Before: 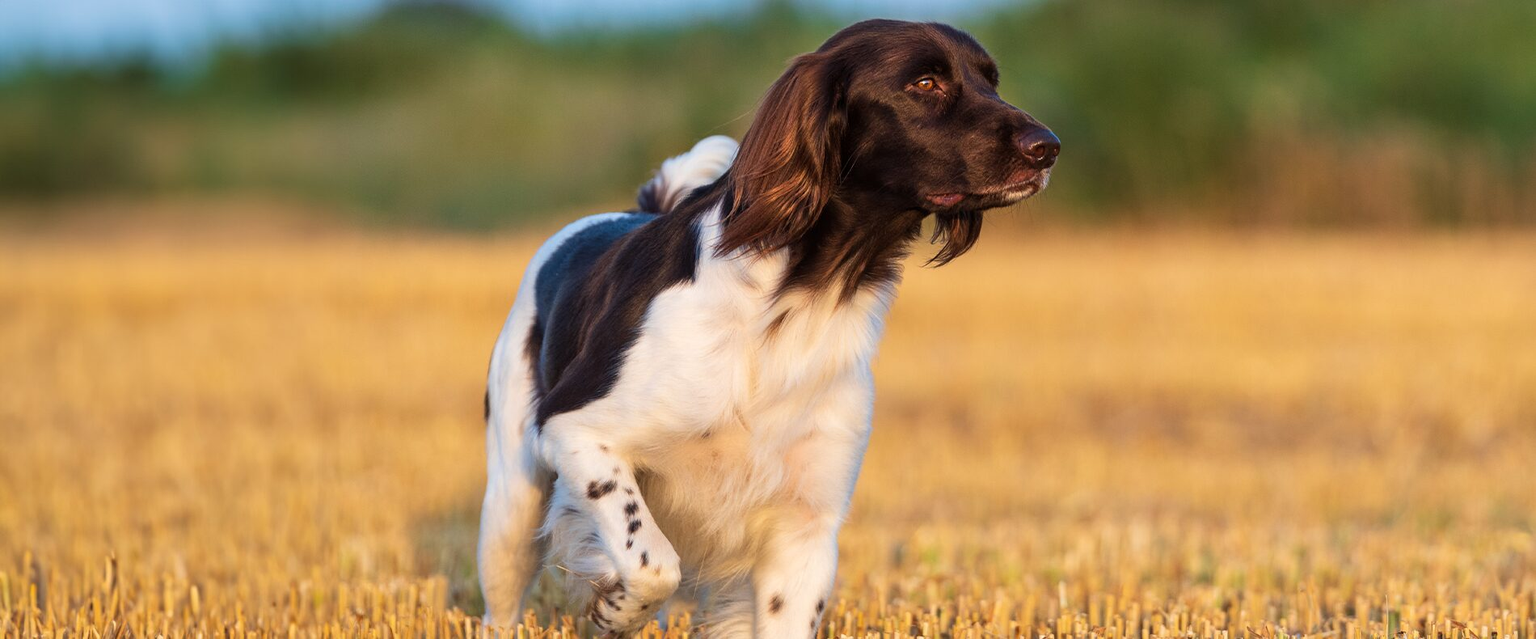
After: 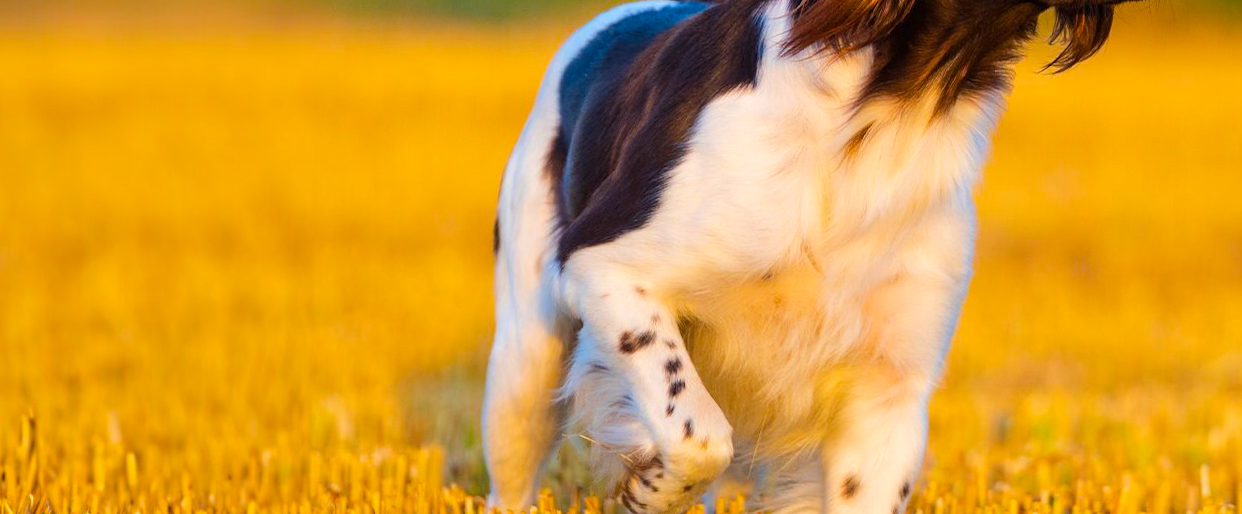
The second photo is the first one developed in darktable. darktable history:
crop and rotate: angle -0.914°, left 3.793%, top 32.389%, right 28.326%
color balance rgb: perceptual saturation grading › global saturation 19.648%, perceptual brilliance grading › mid-tones 9.872%, perceptual brilliance grading › shadows 15.594%, global vibrance 41.538%
